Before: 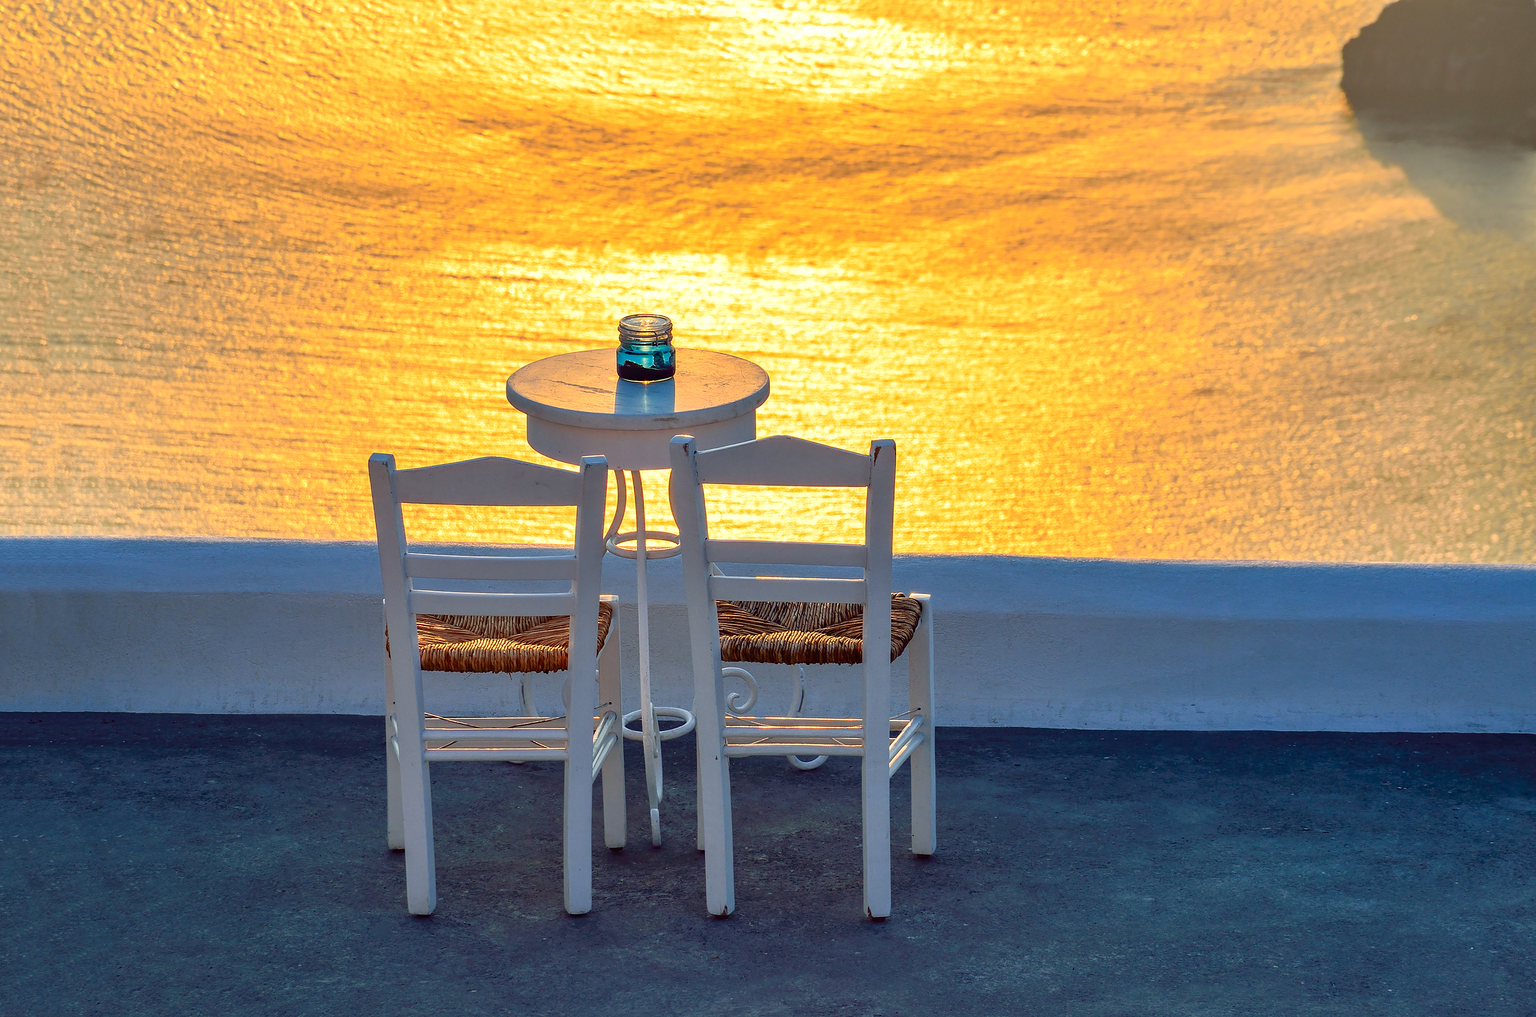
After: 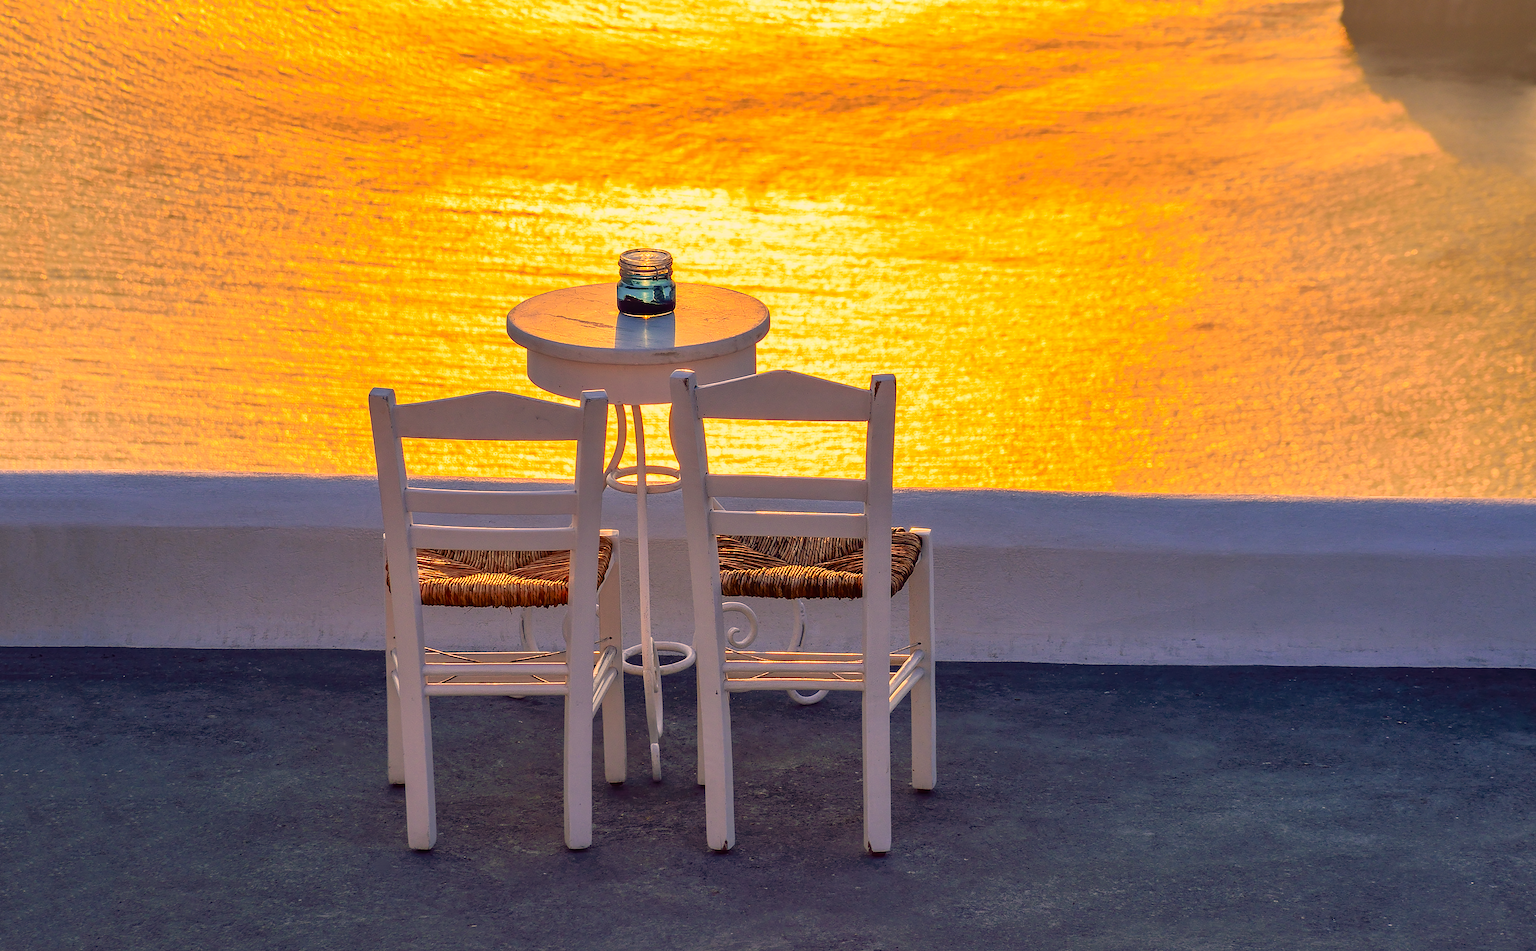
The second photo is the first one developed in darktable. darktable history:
crop and rotate: top 6.477%
color correction: highlights a* 21.71, highlights b* 22.36
